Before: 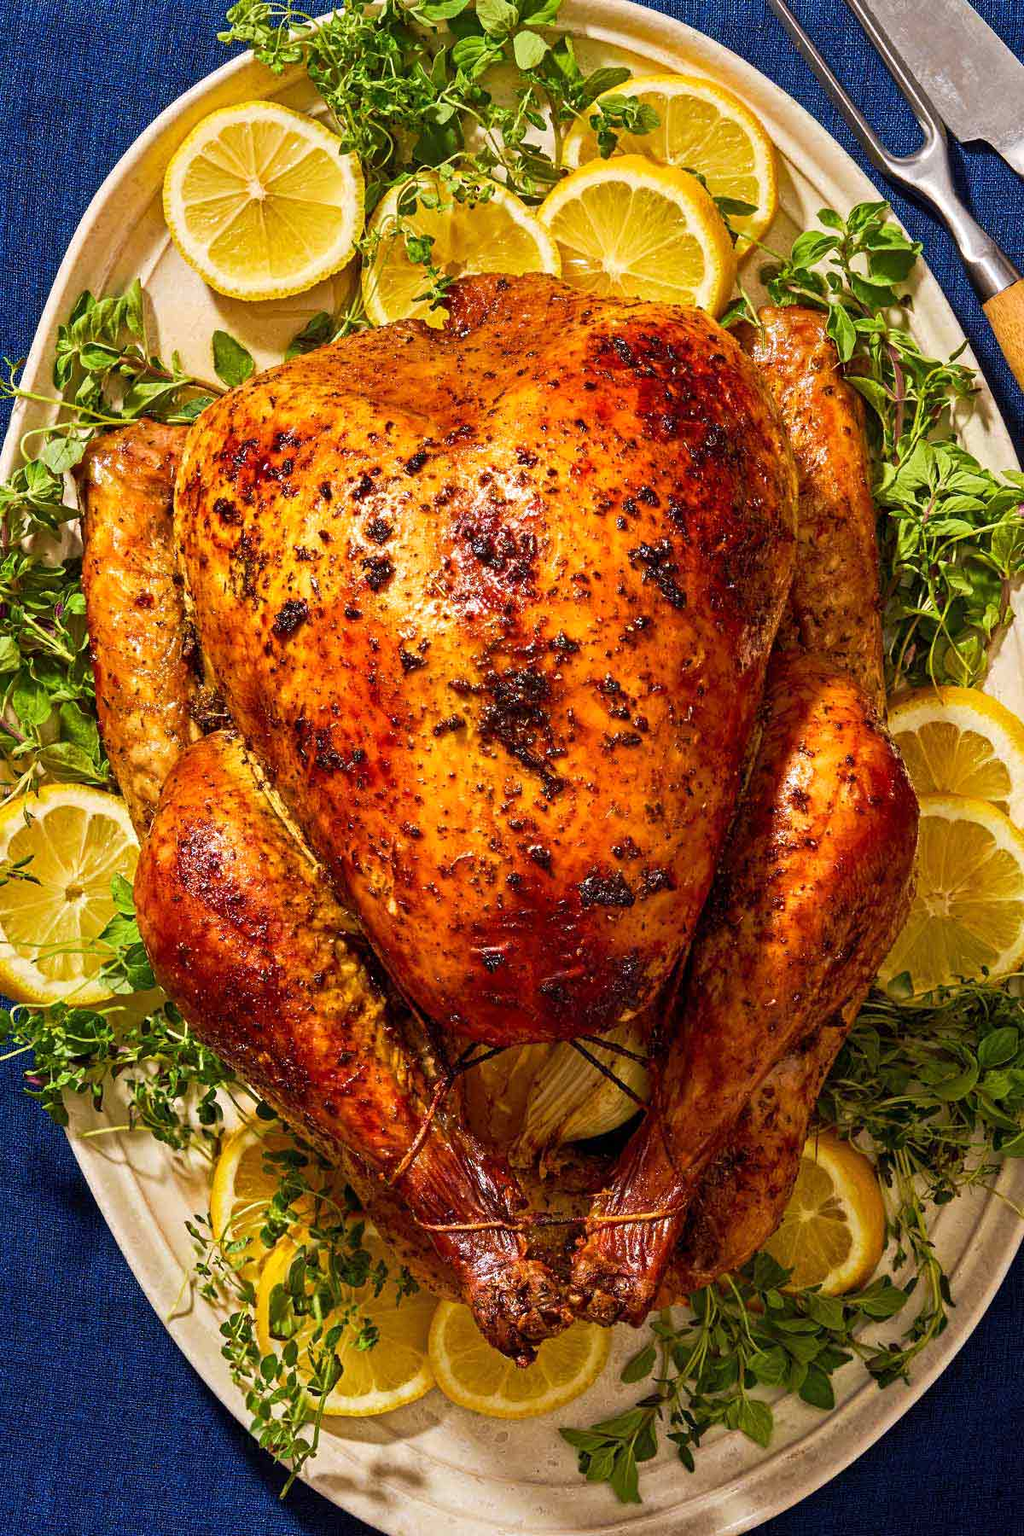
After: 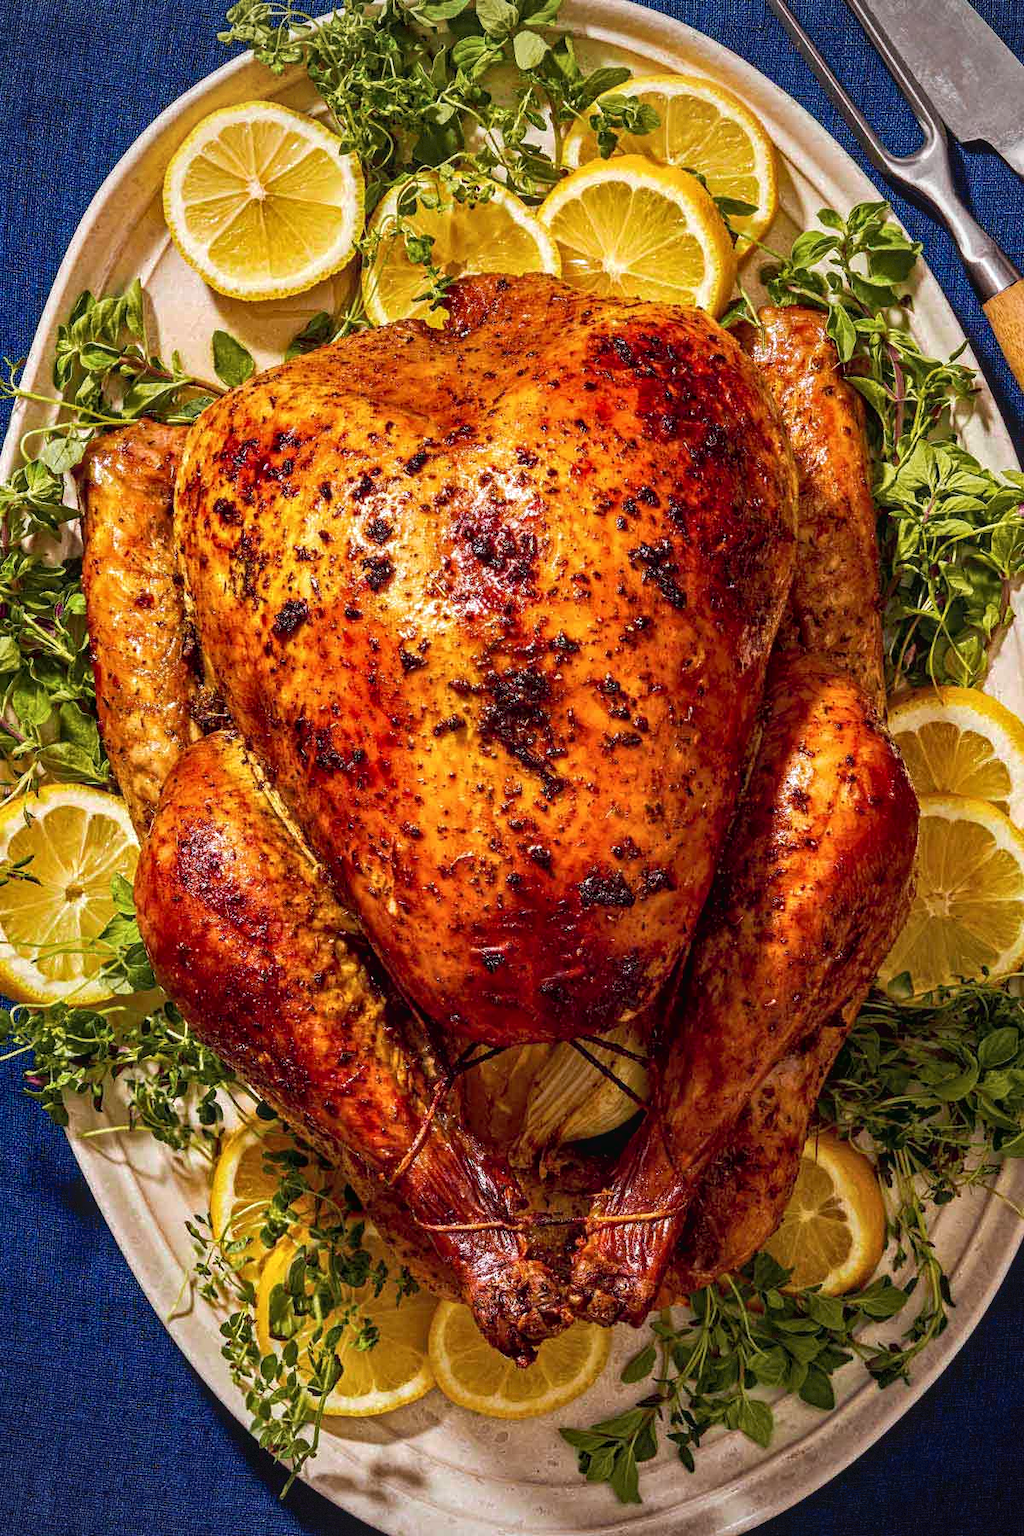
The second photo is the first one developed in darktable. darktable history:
local contrast: on, module defaults
vignetting: brightness -0.41, saturation -0.306, dithering 8-bit output
exposure: black level correction 0.005, exposure 0.017 EV, compensate highlight preservation false
color correction: highlights b* -0.03
tone curve: curves: ch0 [(0, 0.046) (0.04, 0.074) (0.883, 0.858) (1, 1)]; ch1 [(0, 0) (0.146, 0.159) (0.338, 0.365) (0.417, 0.455) (0.489, 0.486) (0.504, 0.502) (0.529, 0.537) (0.563, 0.567) (1, 1)]; ch2 [(0, 0) (0.307, 0.298) (0.388, 0.375) (0.443, 0.456) (0.485, 0.492) (0.544, 0.525) (1, 1)], color space Lab, independent channels, preserve colors none
